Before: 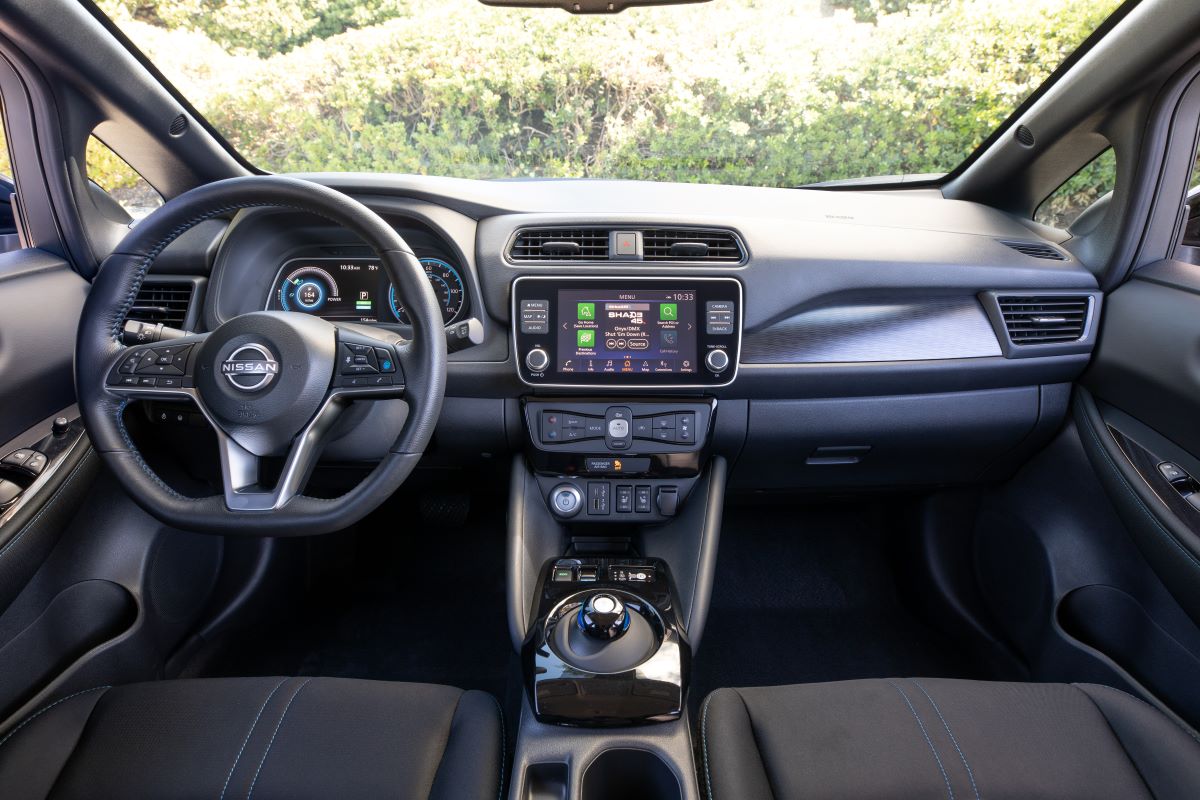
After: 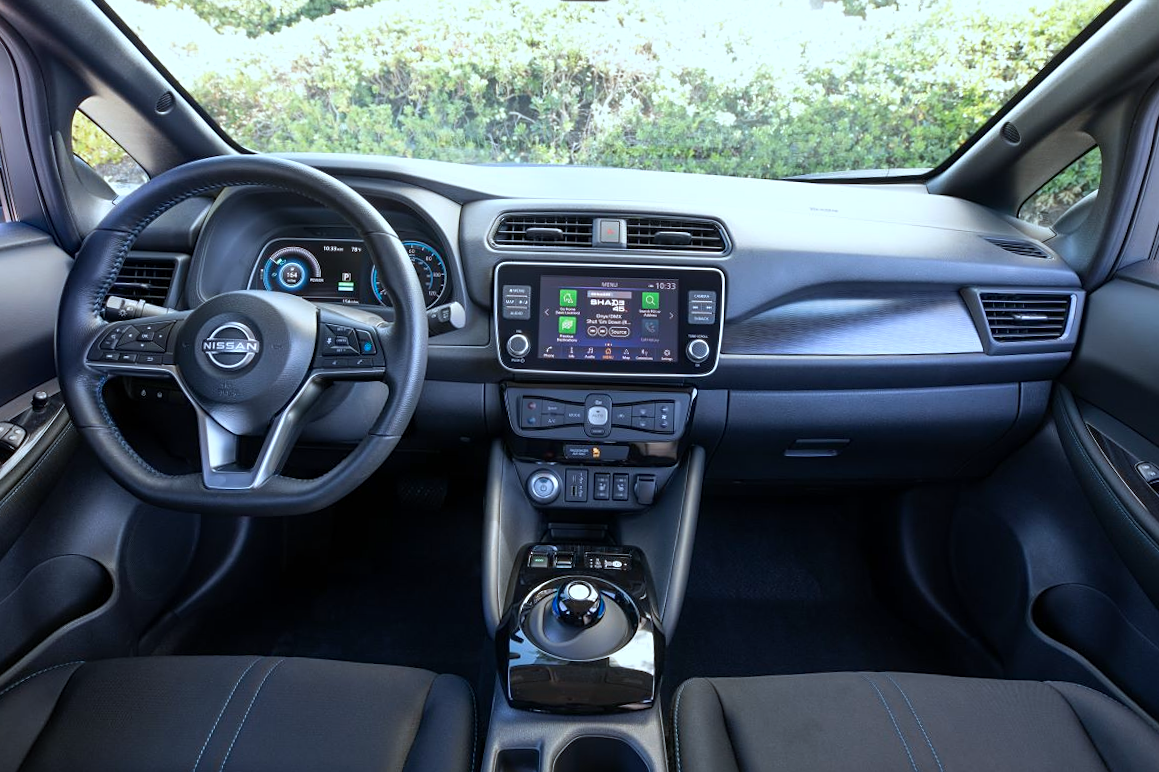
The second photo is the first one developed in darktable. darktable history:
crop and rotate: angle -1.35°
color calibration: illuminant Planckian (black body), x 0.376, y 0.373, temperature 4106.85 K
sharpen: amount 0.215
